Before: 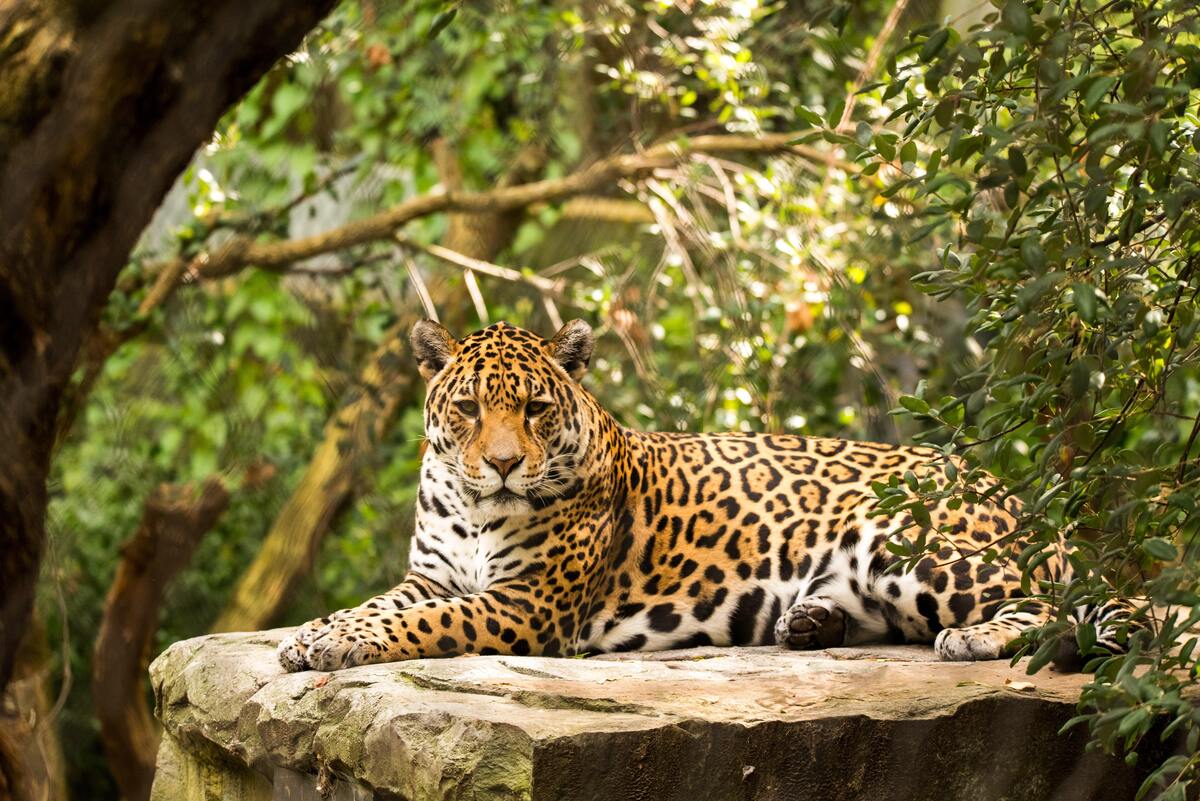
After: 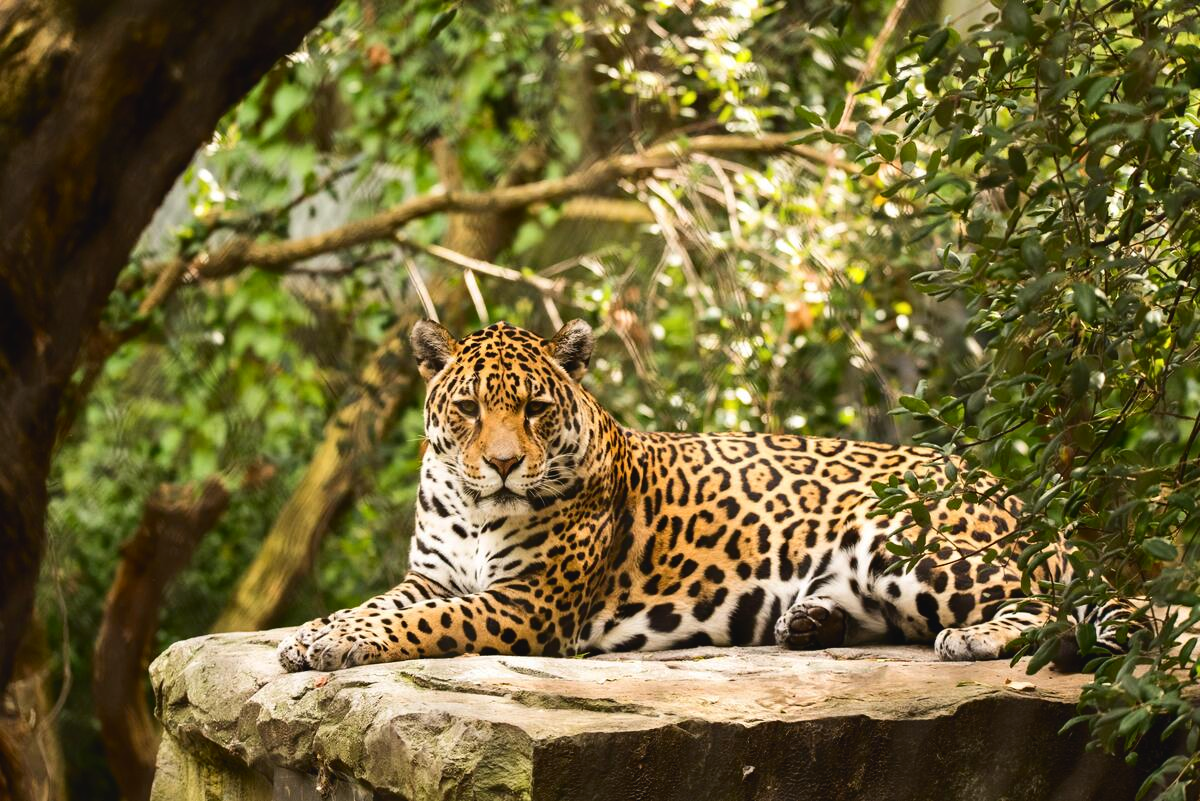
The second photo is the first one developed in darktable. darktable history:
tone curve: curves: ch0 [(0, 0.032) (0.181, 0.152) (0.751, 0.762) (1, 1)], color space Lab, independent channels, preserve colors none
